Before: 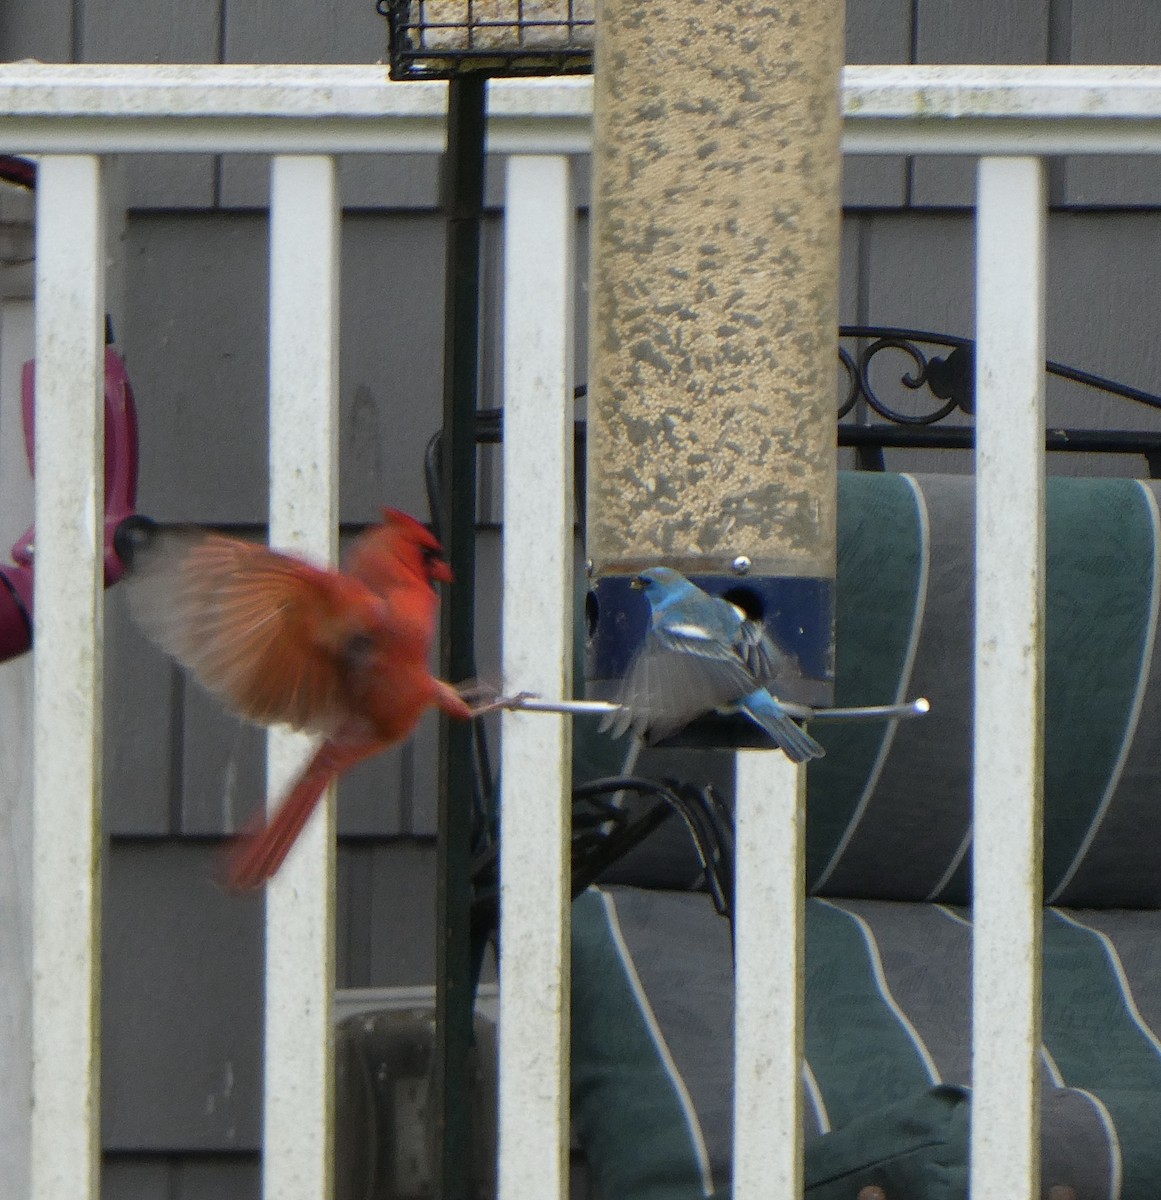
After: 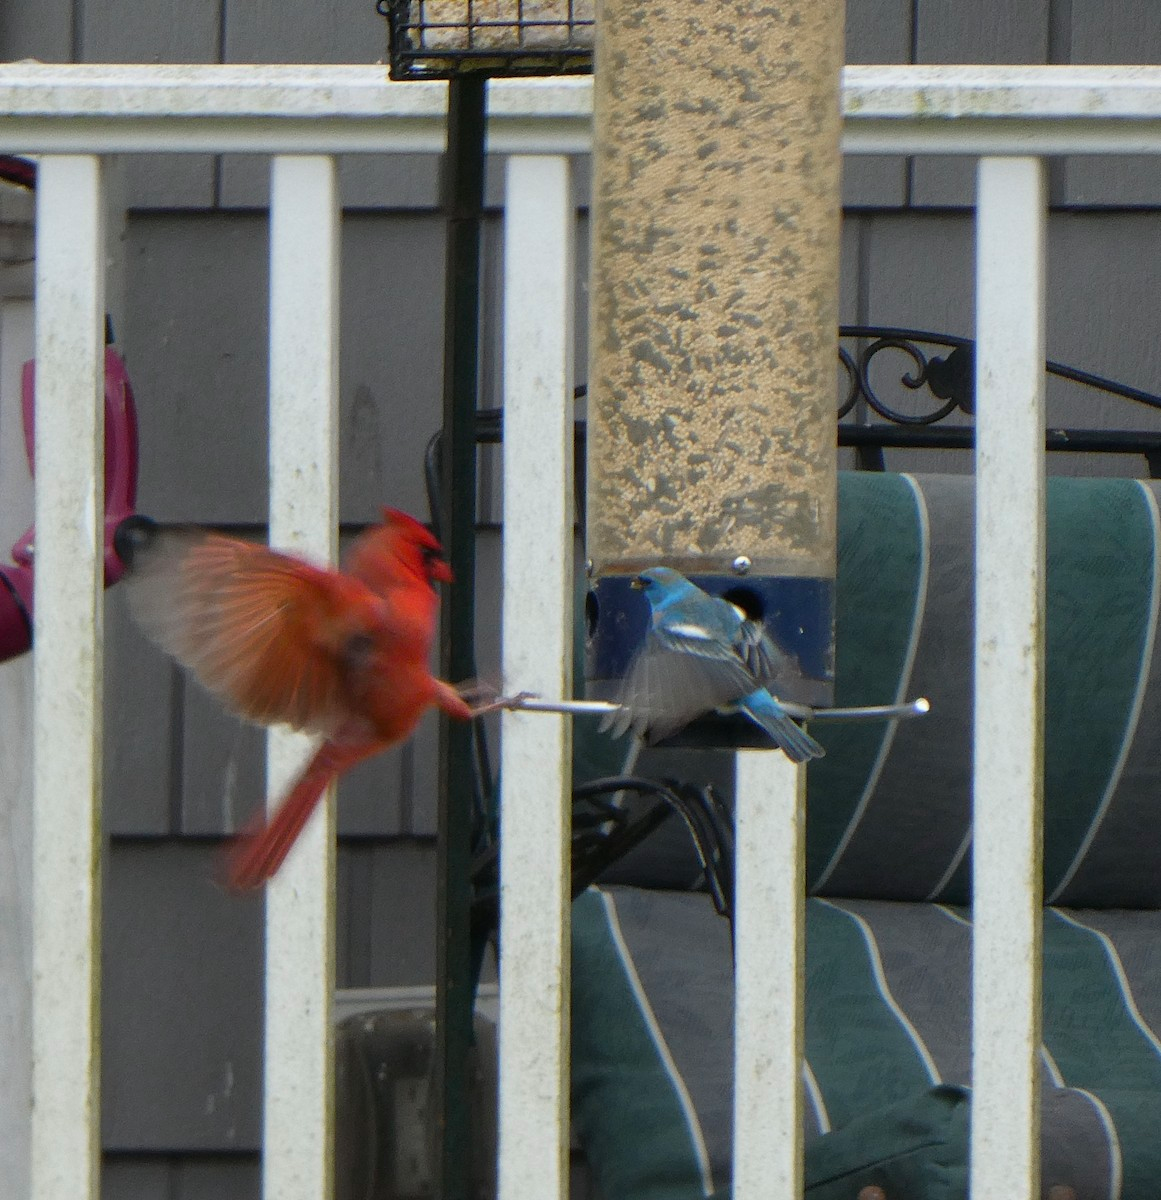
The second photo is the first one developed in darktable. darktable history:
exposure: exposure -0.041 EV, compensate highlight preservation false
